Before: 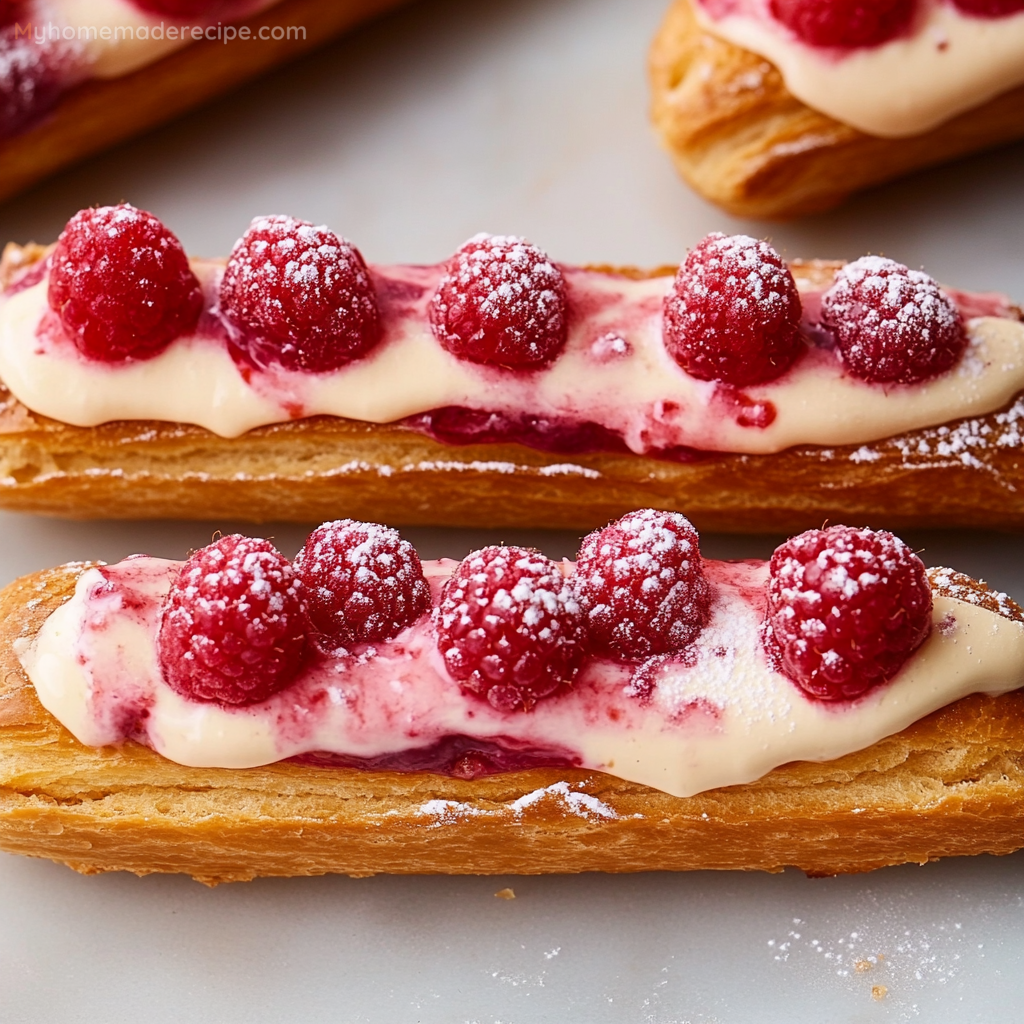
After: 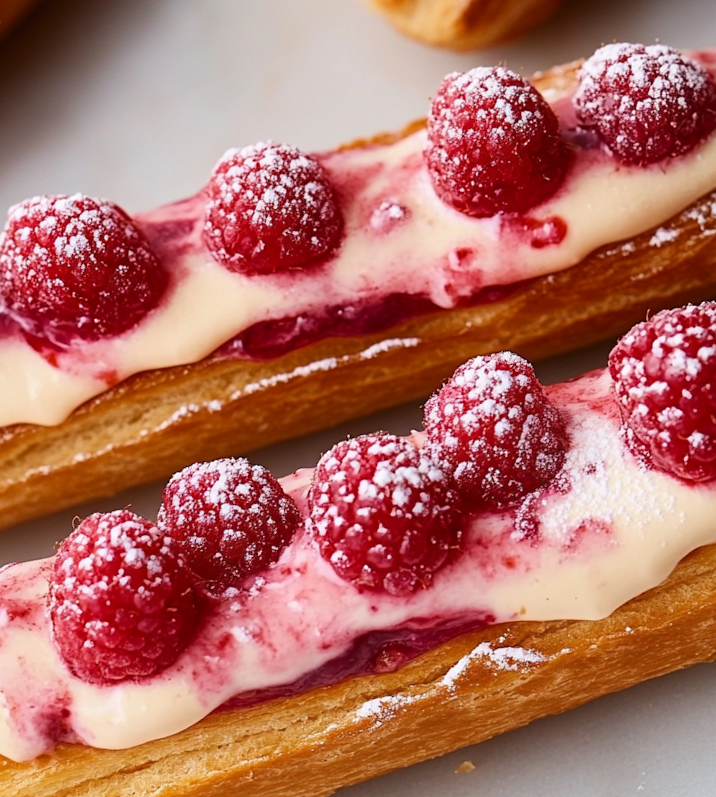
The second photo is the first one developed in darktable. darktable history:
tone equalizer: on, module defaults
crop and rotate: angle 18.8°, left 6.914%, right 4.279%, bottom 1.177%
